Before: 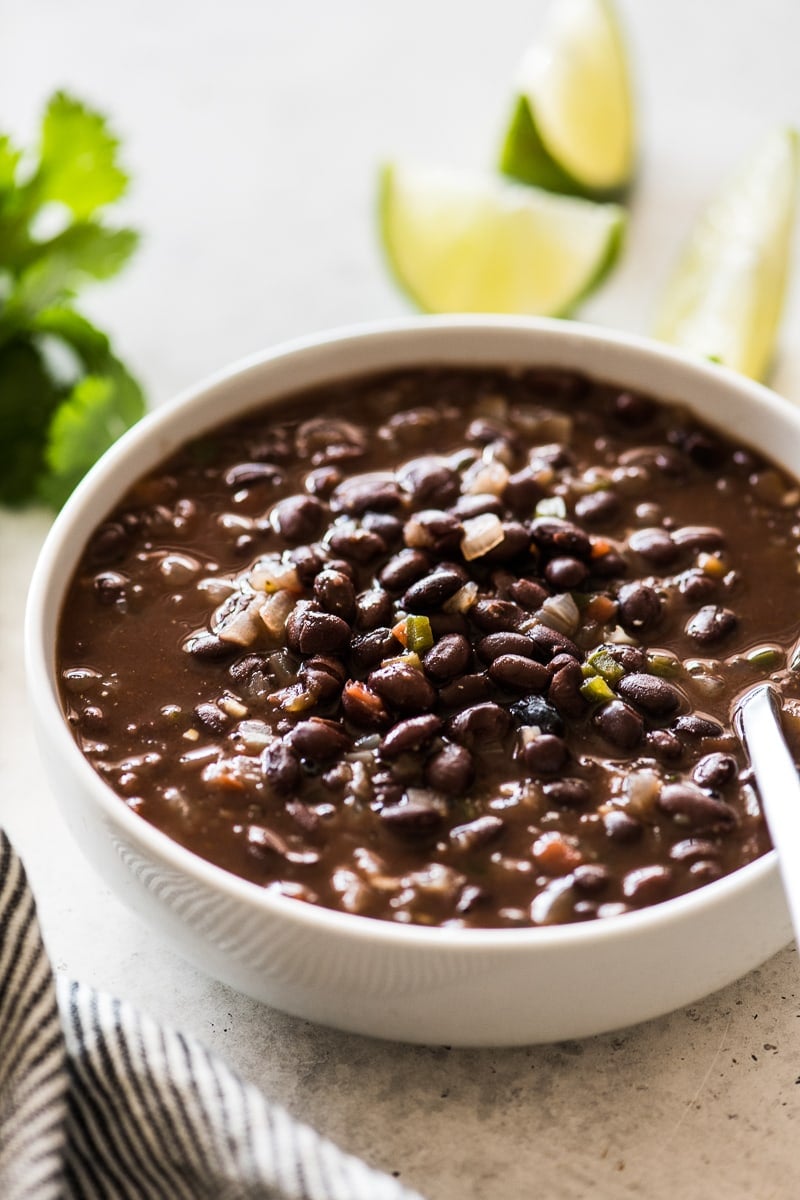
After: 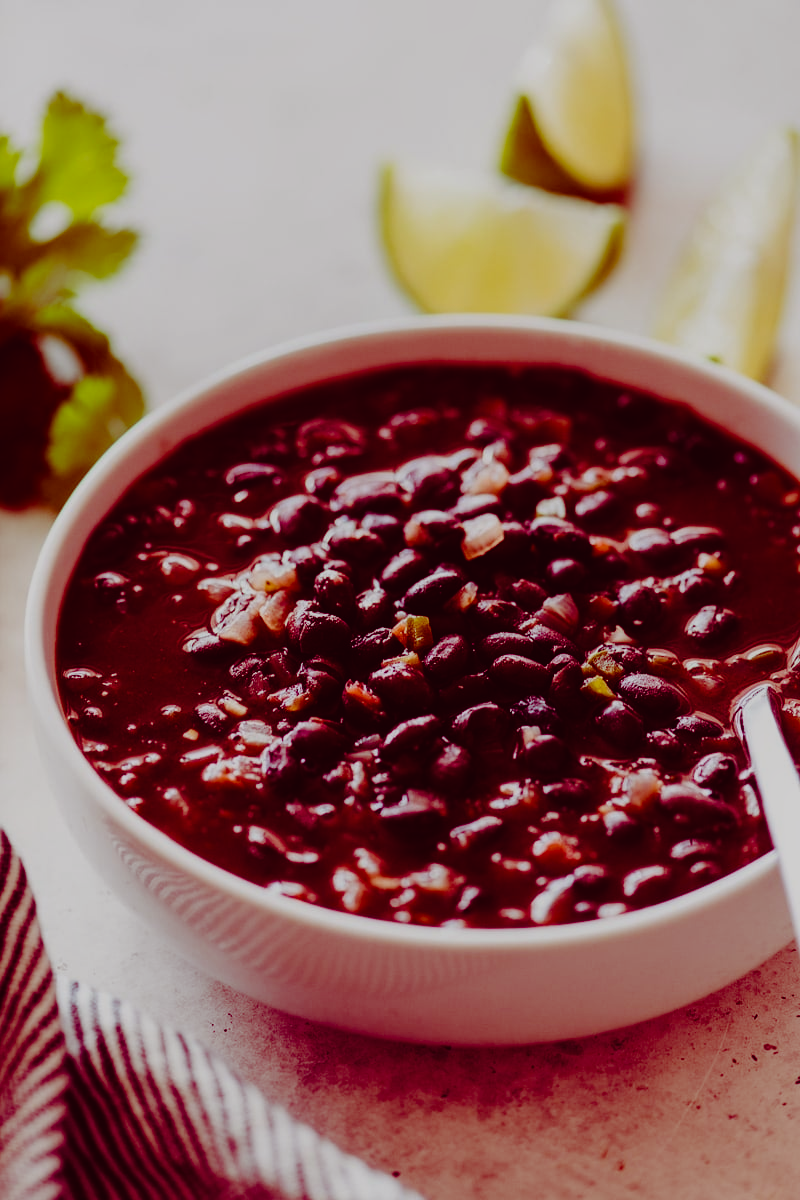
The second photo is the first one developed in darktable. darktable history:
color balance rgb: shadows lift › luminance -18.808%, shadows lift › chroma 35.223%, perceptual saturation grading › global saturation 20%, perceptual saturation grading › highlights -25.028%, perceptual saturation grading › shadows 49.466%
exposure: black level correction -0.016, exposure -1.073 EV, compensate exposure bias true, compensate highlight preservation false
tone equalizer: -8 EV -0.412 EV, -7 EV -0.425 EV, -6 EV -0.36 EV, -5 EV -0.249 EV, -3 EV 0.224 EV, -2 EV 0.307 EV, -1 EV 0.415 EV, +0 EV 0.417 EV, luminance estimator HSV value / RGB max
